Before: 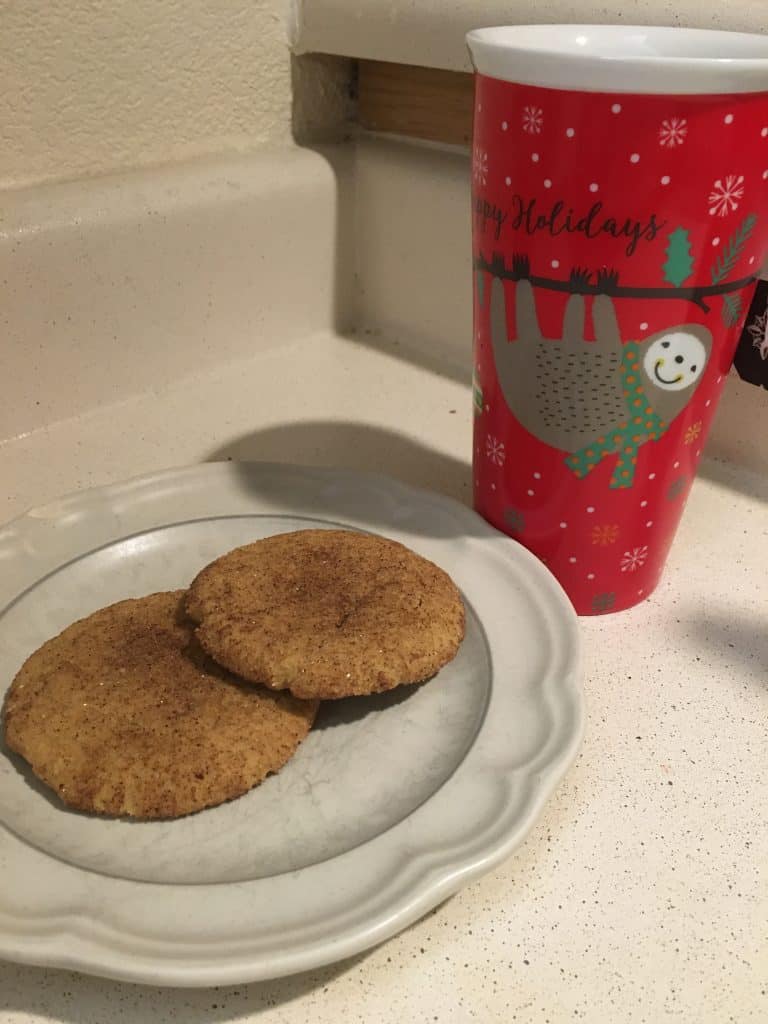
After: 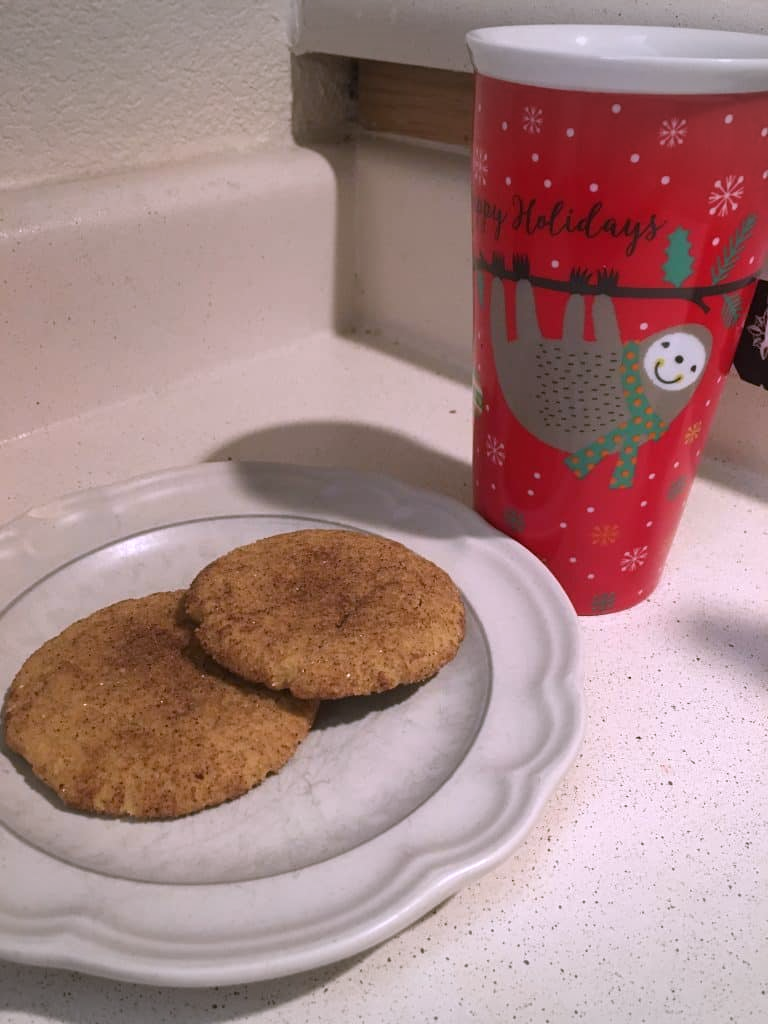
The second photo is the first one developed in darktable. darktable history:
vignetting: fall-off start 100%, brightness -0.282, width/height ratio 1.31
white balance: red 1.042, blue 1.17
